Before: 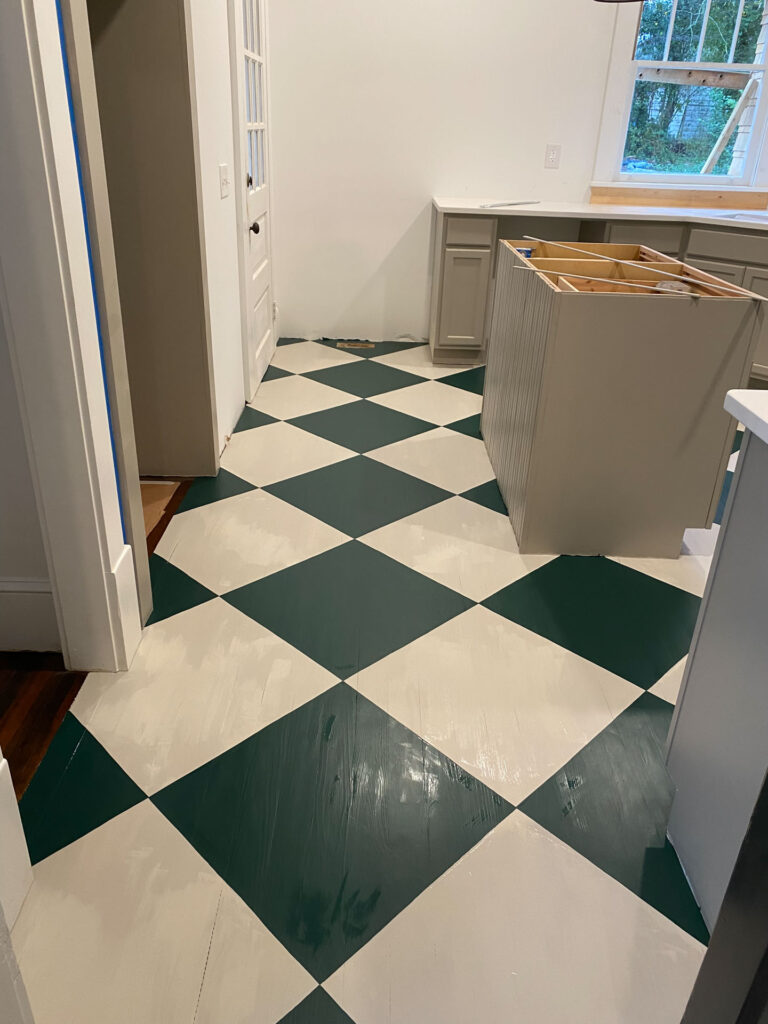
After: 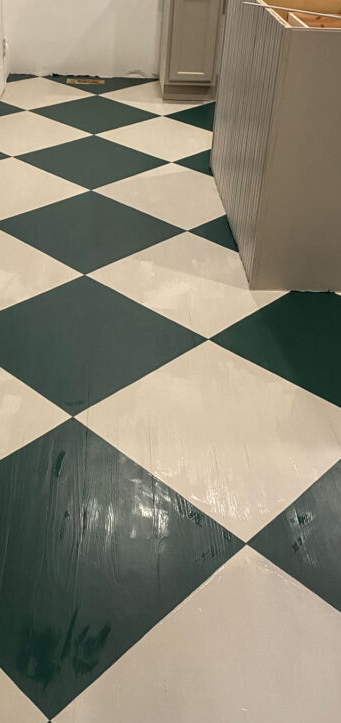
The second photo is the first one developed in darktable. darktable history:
local contrast: on, module defaults
color zones: curves: ch0 [(0, 0.5) (0.143, 0.5) (0.286, 0.5) (0.429, 0.495) (0.571, 0.437) (0.714, 0.44) (0.857, 0.496) (1, 0.5)], mix 100.94%
crop: left 35.27%, top 25.875%, right 20.212%, bottom 3.443%
